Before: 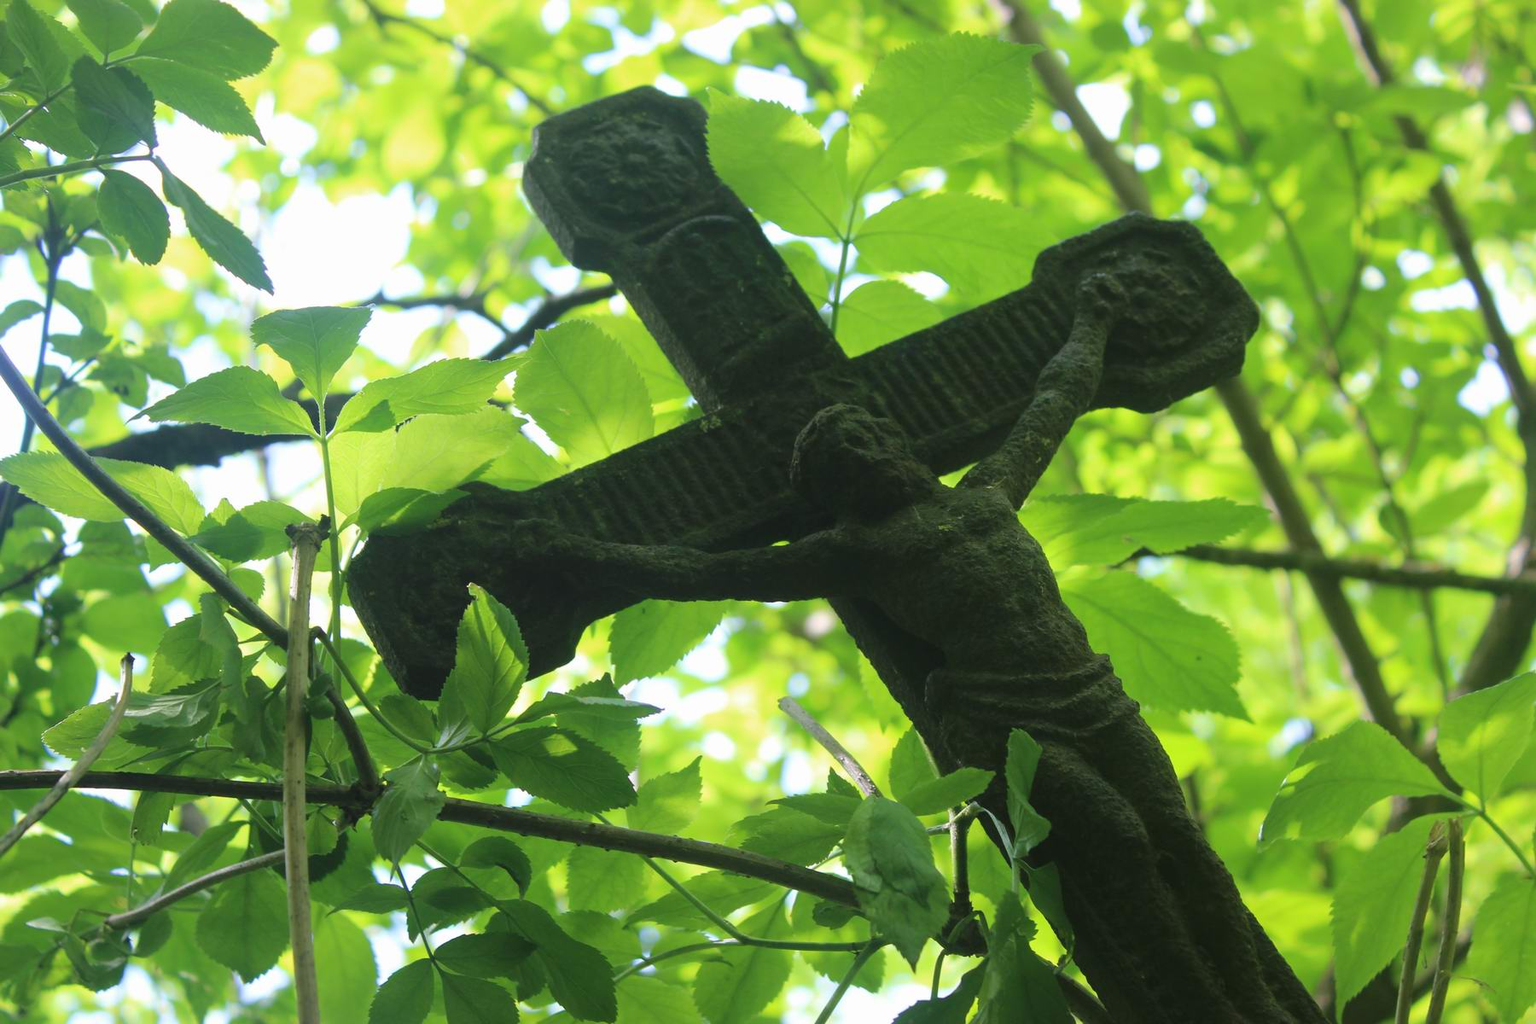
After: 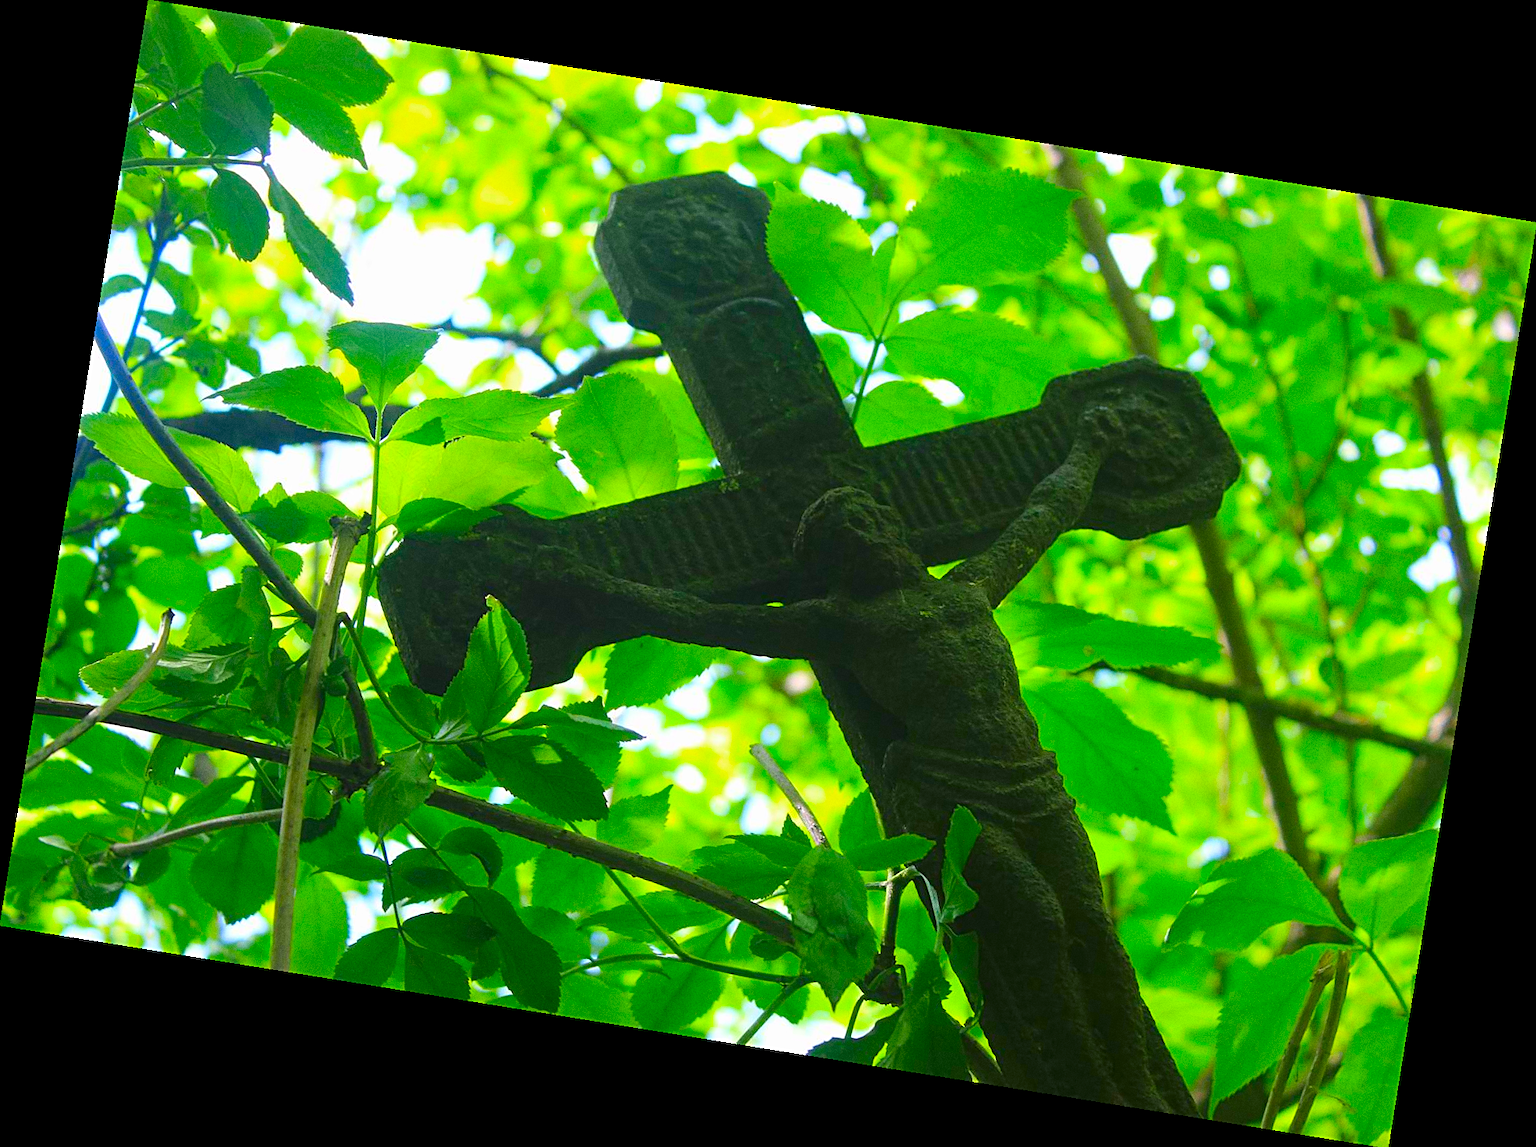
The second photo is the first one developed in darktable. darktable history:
rotate and perspective: rotation 9.12°, automatic cropping off
color correction: saturation 1.8
sharpen: on, module defaults
grain: coarseness 0.09 ISO
